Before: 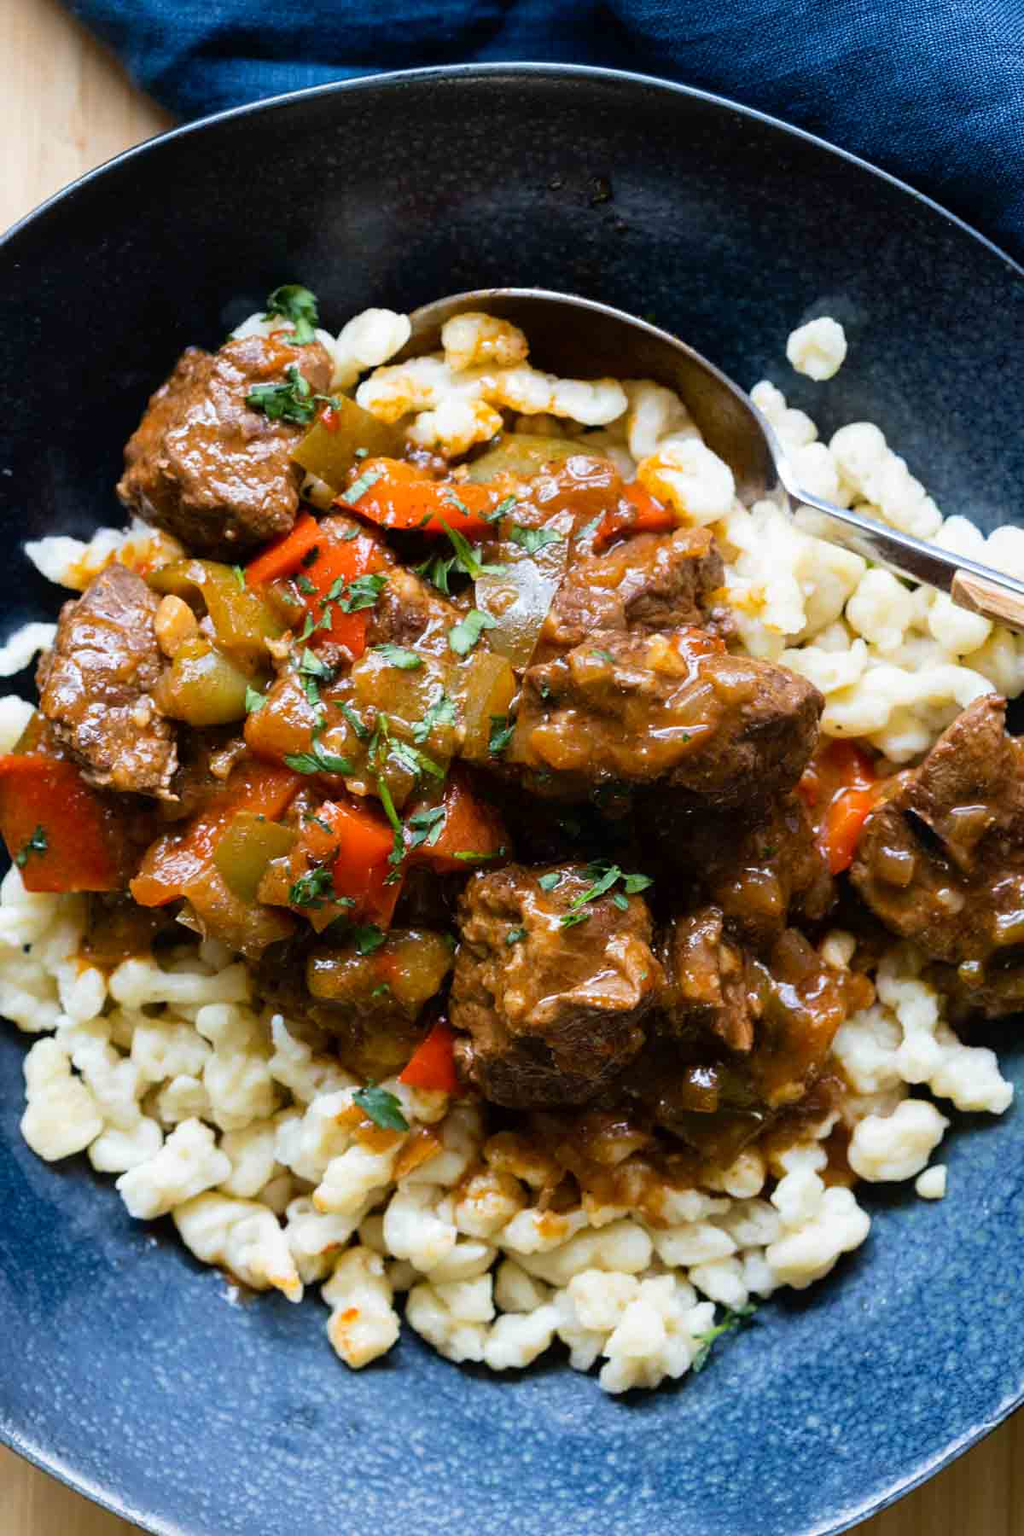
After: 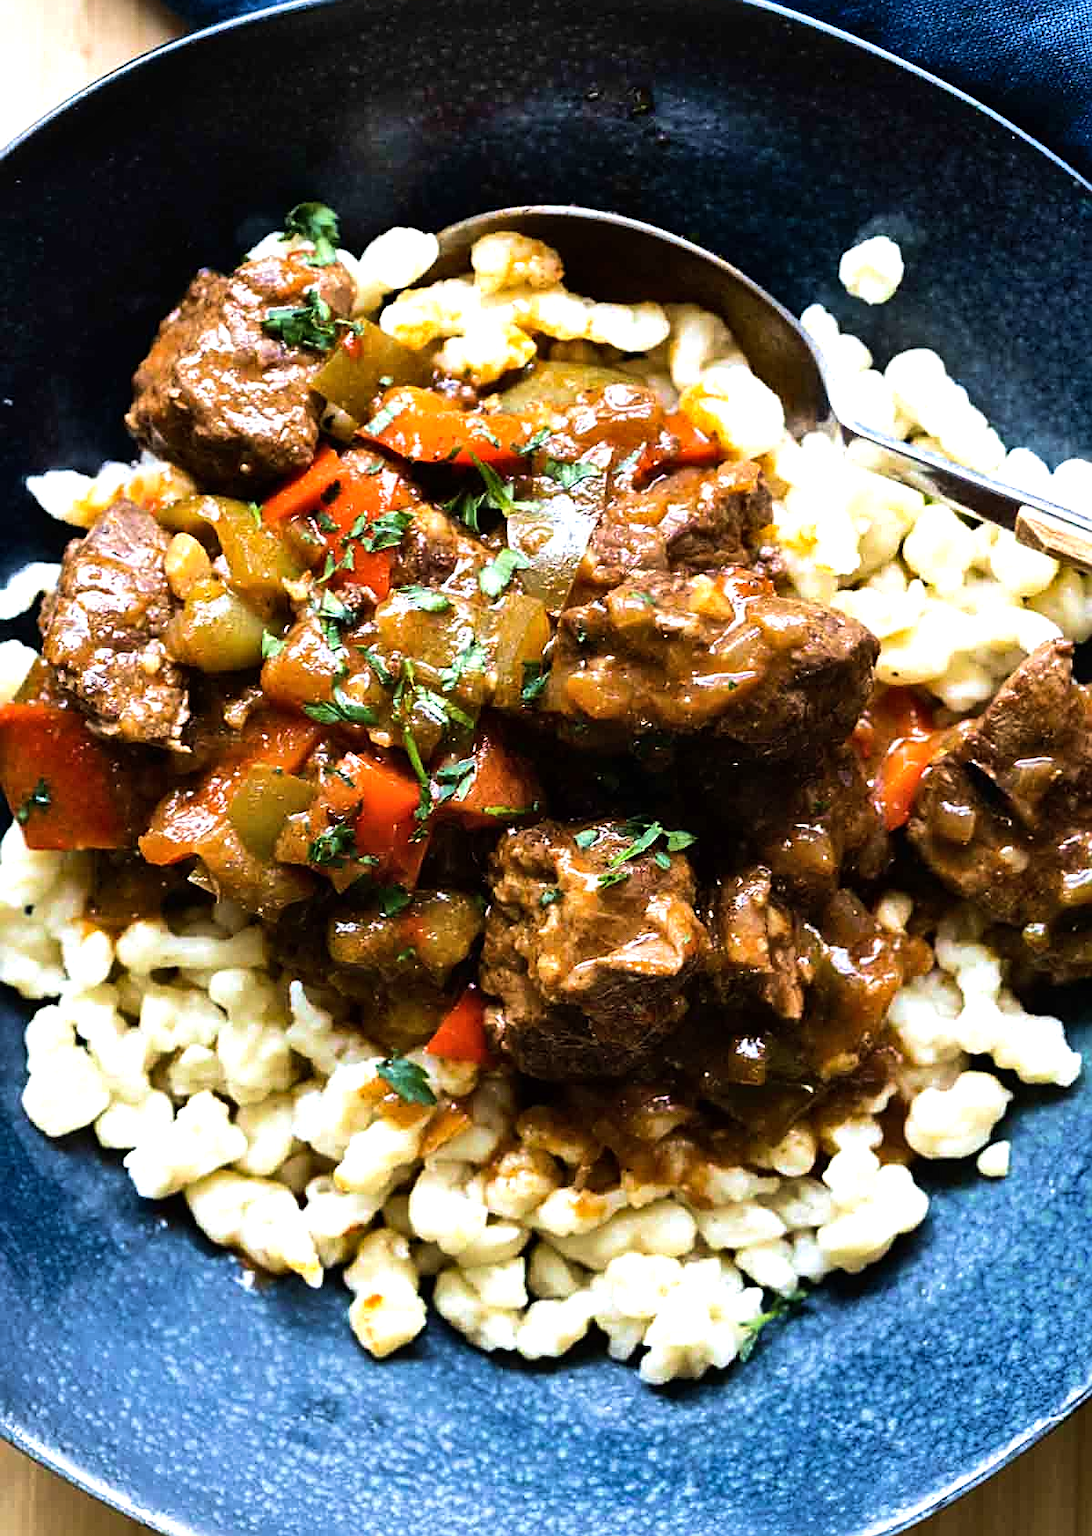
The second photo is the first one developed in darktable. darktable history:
crop and rotate: top 6.25%
tone equalizer: -8 EV -0.75 EV, -7 EV -0.7 EV, -6 EV -0.6 EV, -5 EV -0.4 EV, -3 EV 0.4 EV, -2 EV 0.6 EV, -1 EV 0.7 EV, +0 EV 0.75 EV, edges refinement/feathering 500, mask exposure compensation -1.57 EV, preserve details no
velvia: on, module defaults
sharpen: on, module defaults
shadows and highlights: soften with gaussian
